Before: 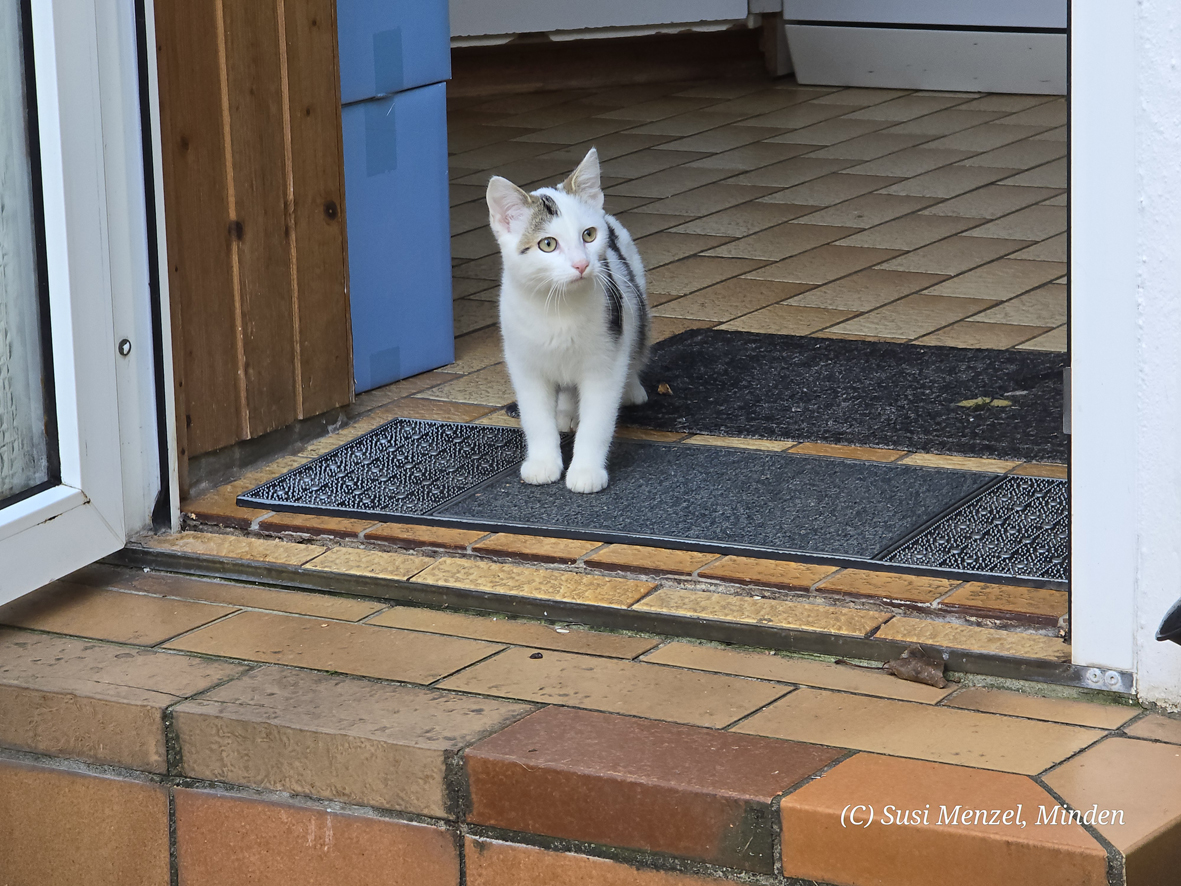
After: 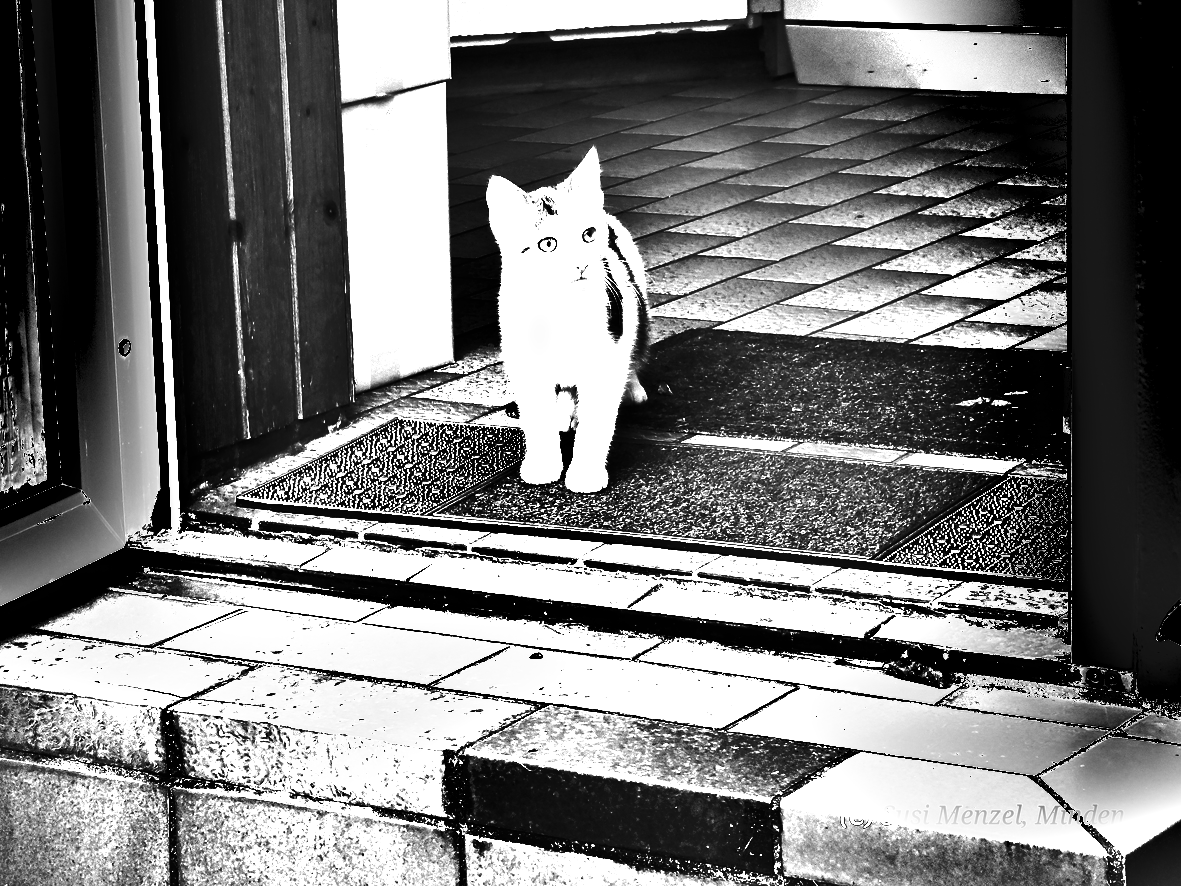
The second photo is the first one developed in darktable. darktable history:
color calibration: output gray [0.253, 0.26, 0.487, 0], gray › normalize channels true, illuminant same as pipeline (D50), adaptation XYZ, x 0.346, y 0.359, gamut compression 0
tone equalizer: -8 EV -1.08 EV, -7 EV -1.01 EV, -6 EV -0.867 EV, -5 EV -0.578 EV, -3 EV 0.578 EV, -2 EV 0.867 EV, -1 EV 1.01 EV, +0 EV 1.08 EV, edges refinement/feathering 500, mask exposure compensation -1.57 EV, preserve details no
exposure: black level correction 0.001, exposure 1.735 EV, compensate highlight preservation false
shadows and highlights: shadows 20.91, highlights -82.73, soften with gaussian
